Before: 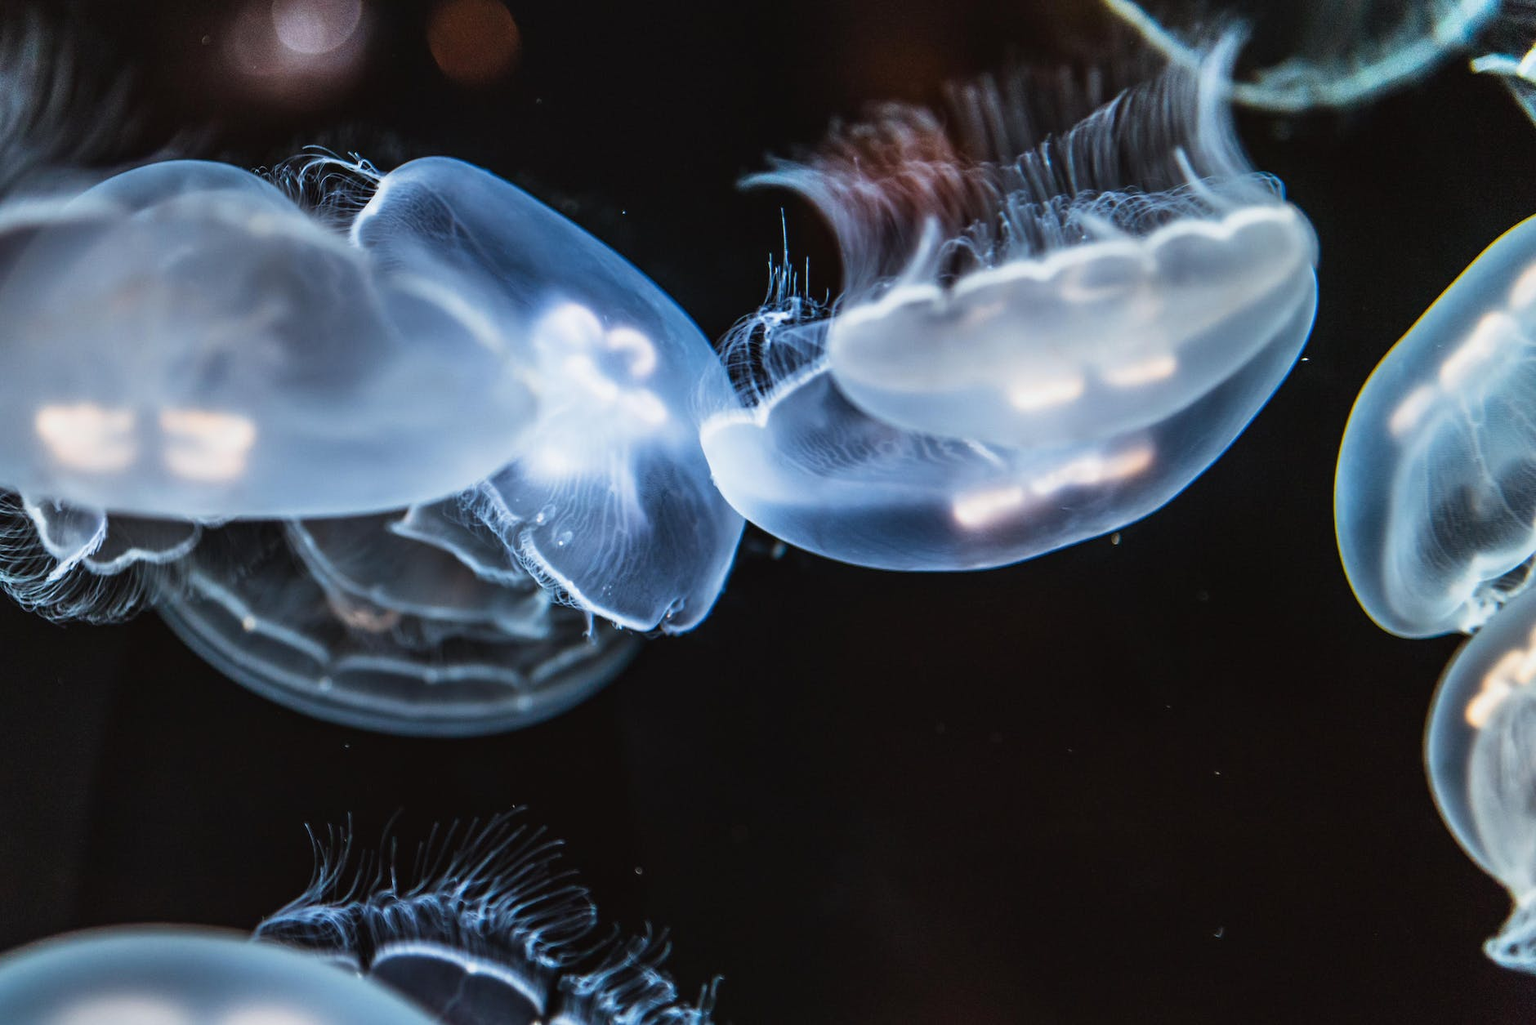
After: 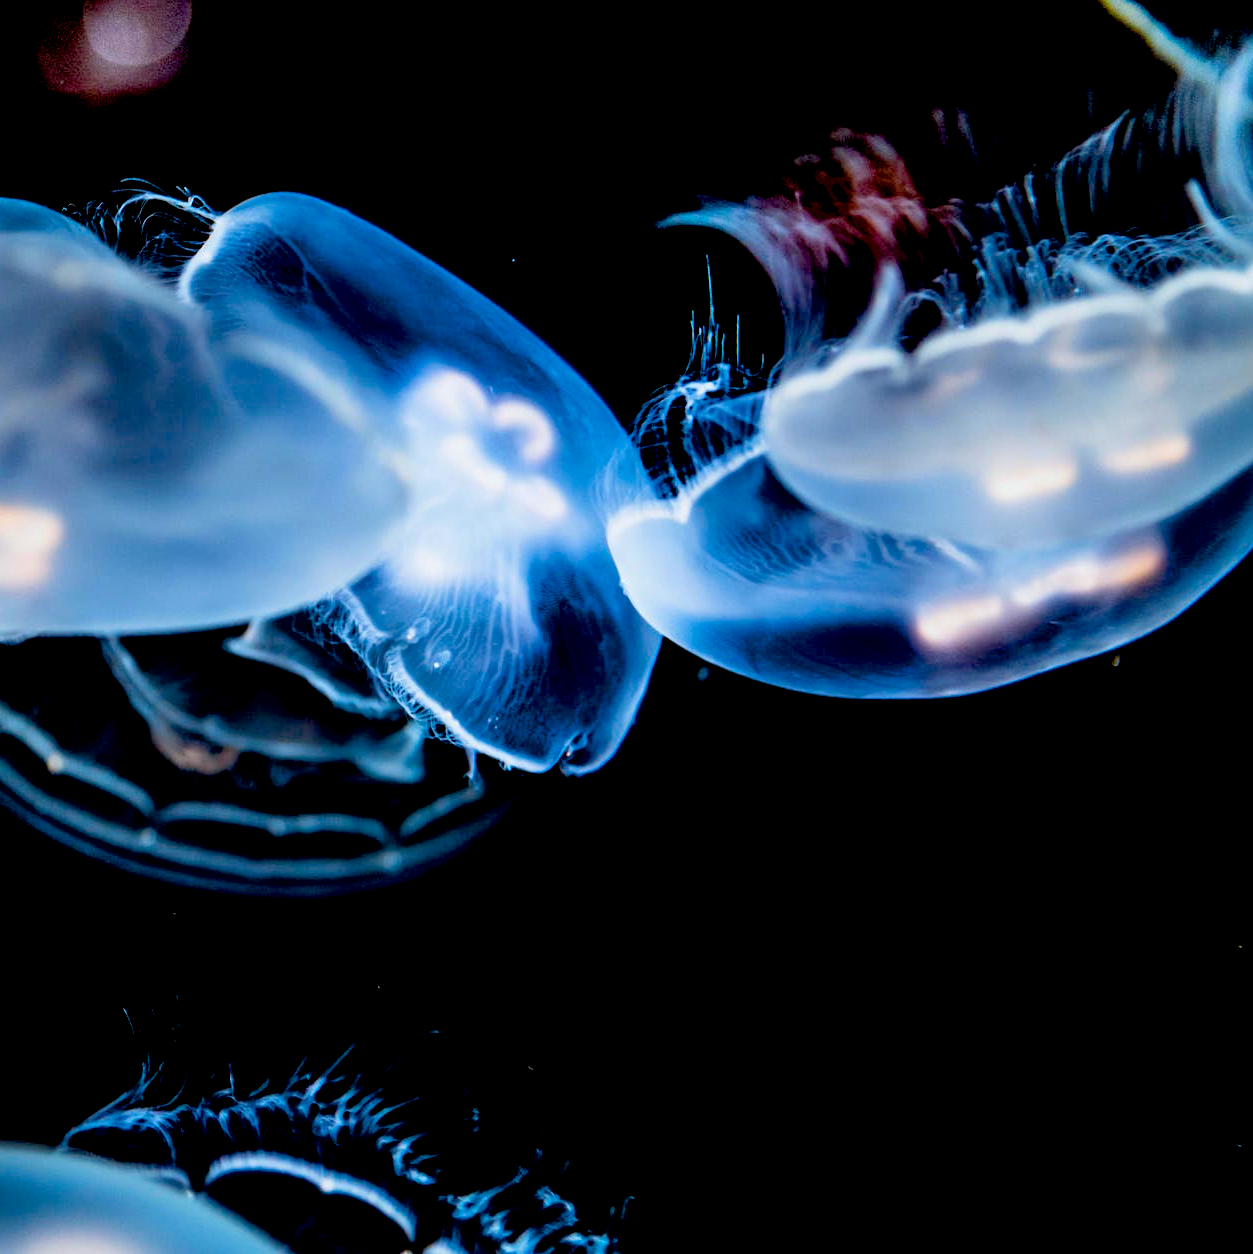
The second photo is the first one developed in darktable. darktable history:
color balance rgb: linear chroma grading › global chroma 15%, perceptual saturation grading › global saturation 30%
crop and rotate: left 13.342%, right 19.991%
exposure: black level correction 0.056, compensate highlight preservation false
